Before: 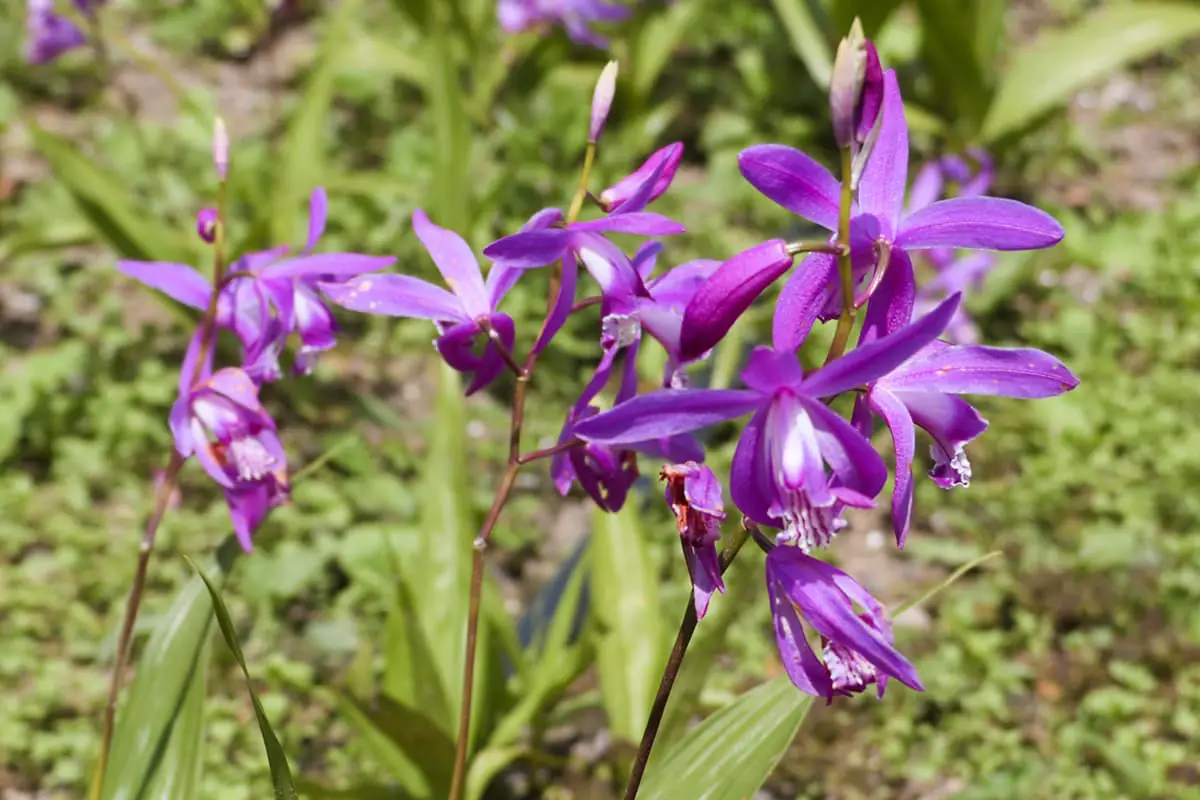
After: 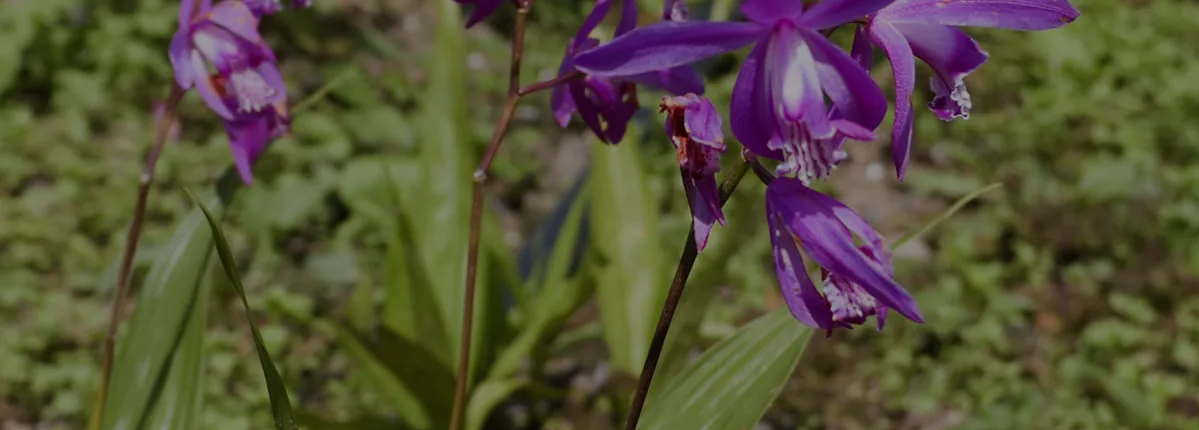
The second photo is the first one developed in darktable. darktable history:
exposure: exposure -1.468 EV, compensate highlight preservation false
crop and rotate: top 46.237%
